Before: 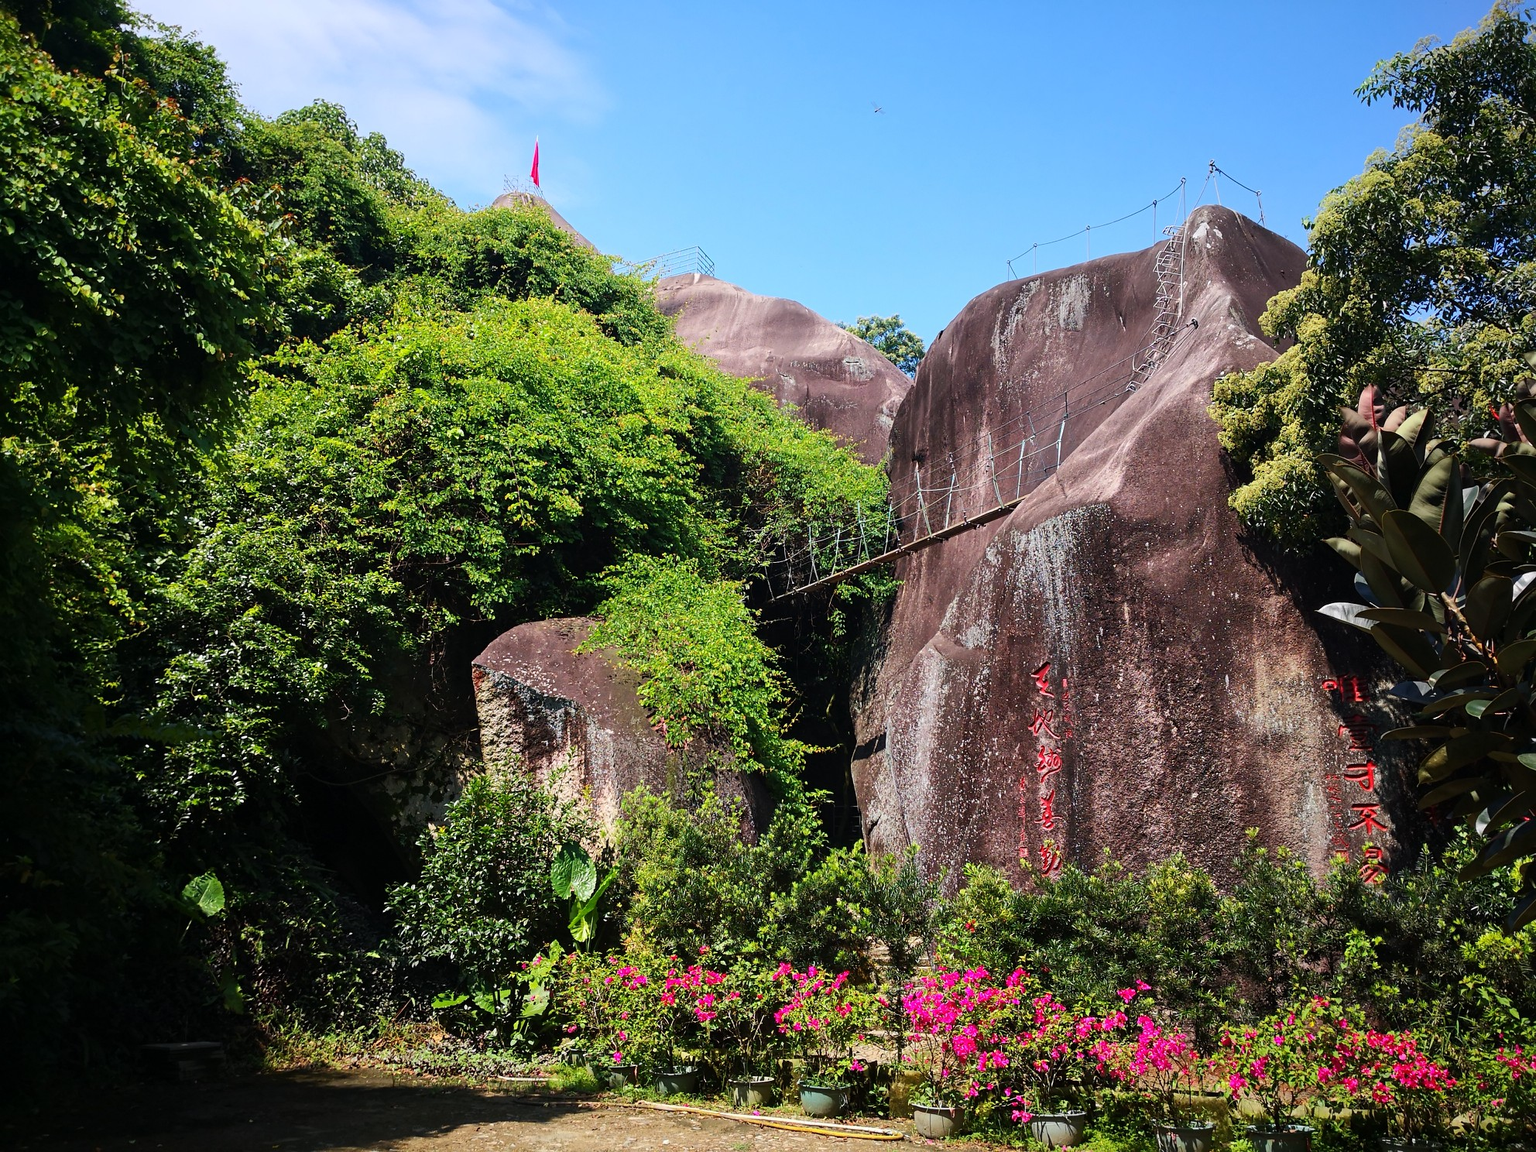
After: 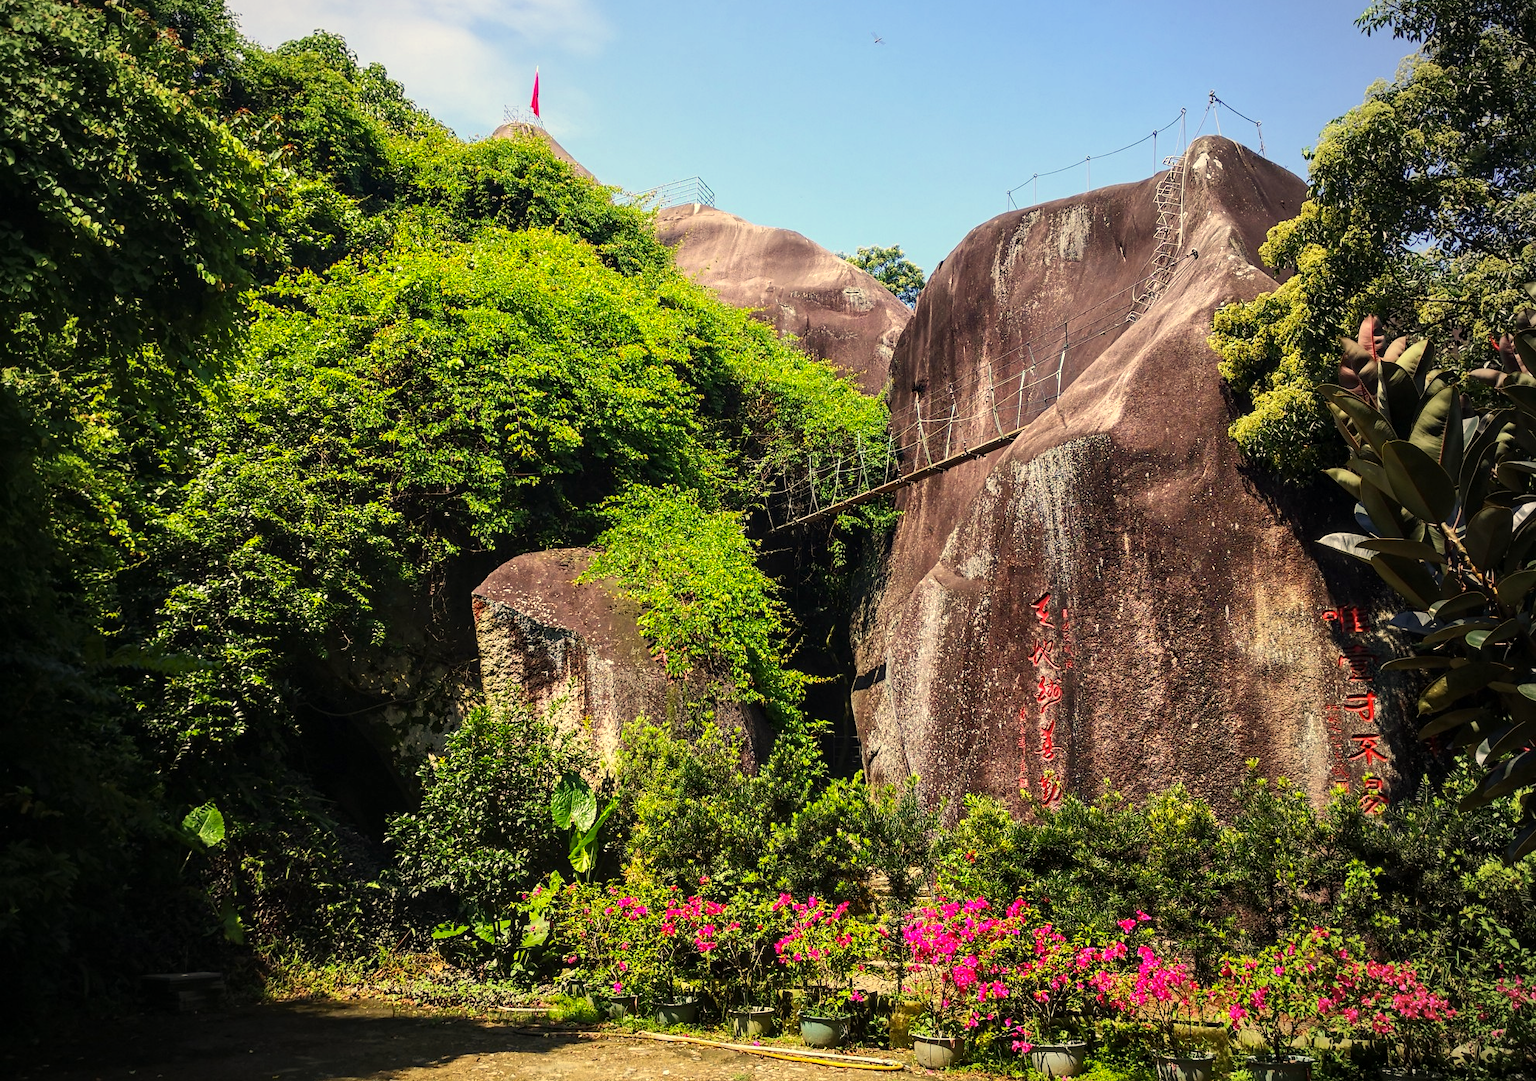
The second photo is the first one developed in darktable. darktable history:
local contrast: on, module defaults
crop and rotate: top 6.085%
exposure: exposure 0.234 EV, compensate highlight preservation false
vignetting: fall-off radius 60.92%, brightness -0.29, center (0, 0.009)
color correction: highlights a* 2.46, highlights b* 22.99
